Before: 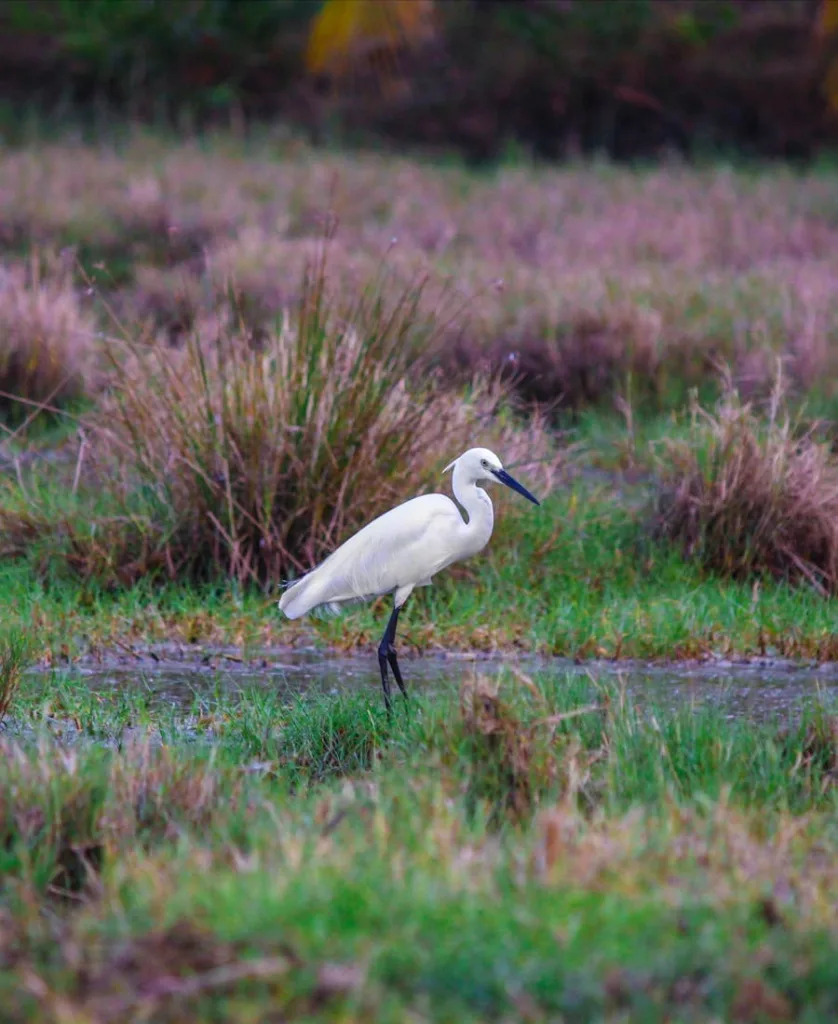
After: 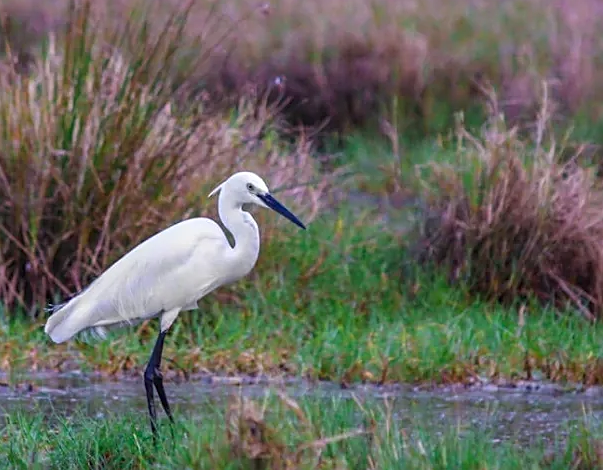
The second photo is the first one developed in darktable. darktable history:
sharpen: on, module defaults
crop and rotate: left 27.938%, top 27.046%, bottom 27.046%
